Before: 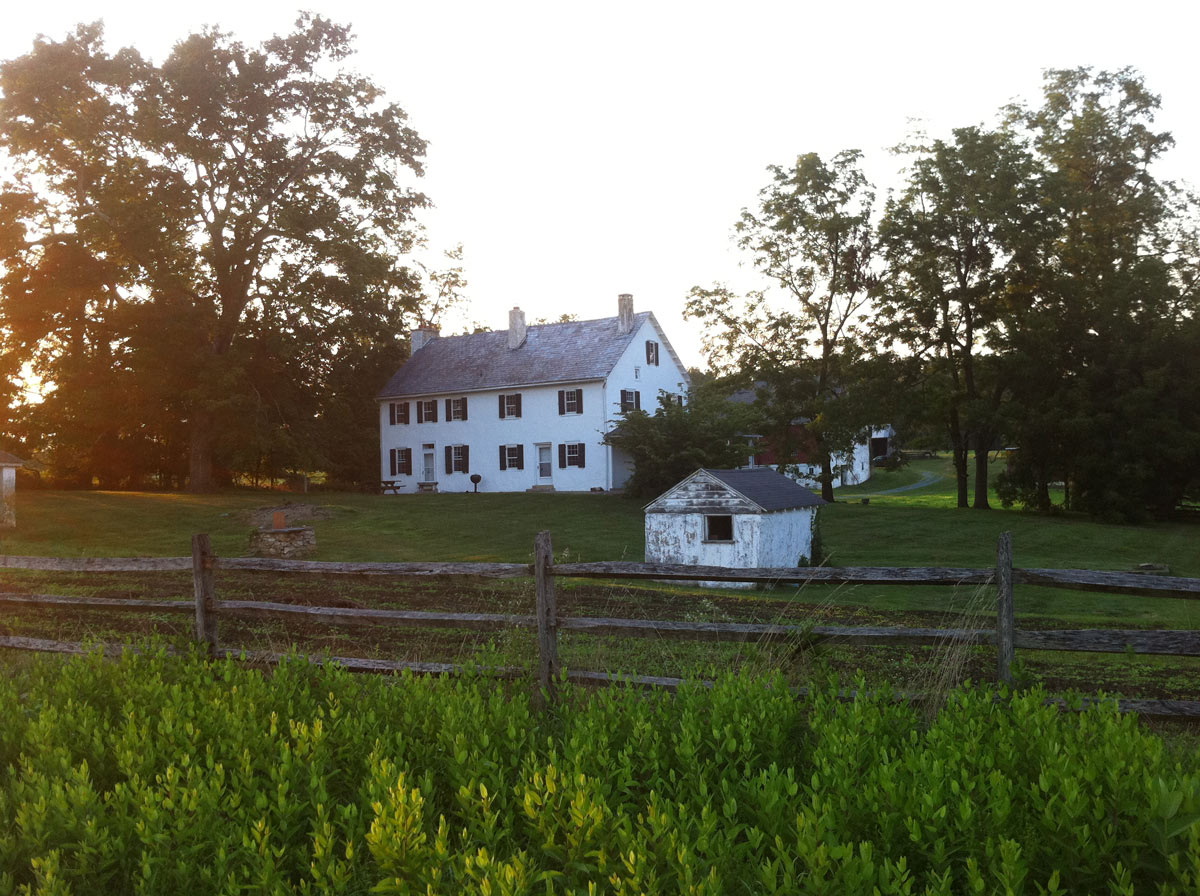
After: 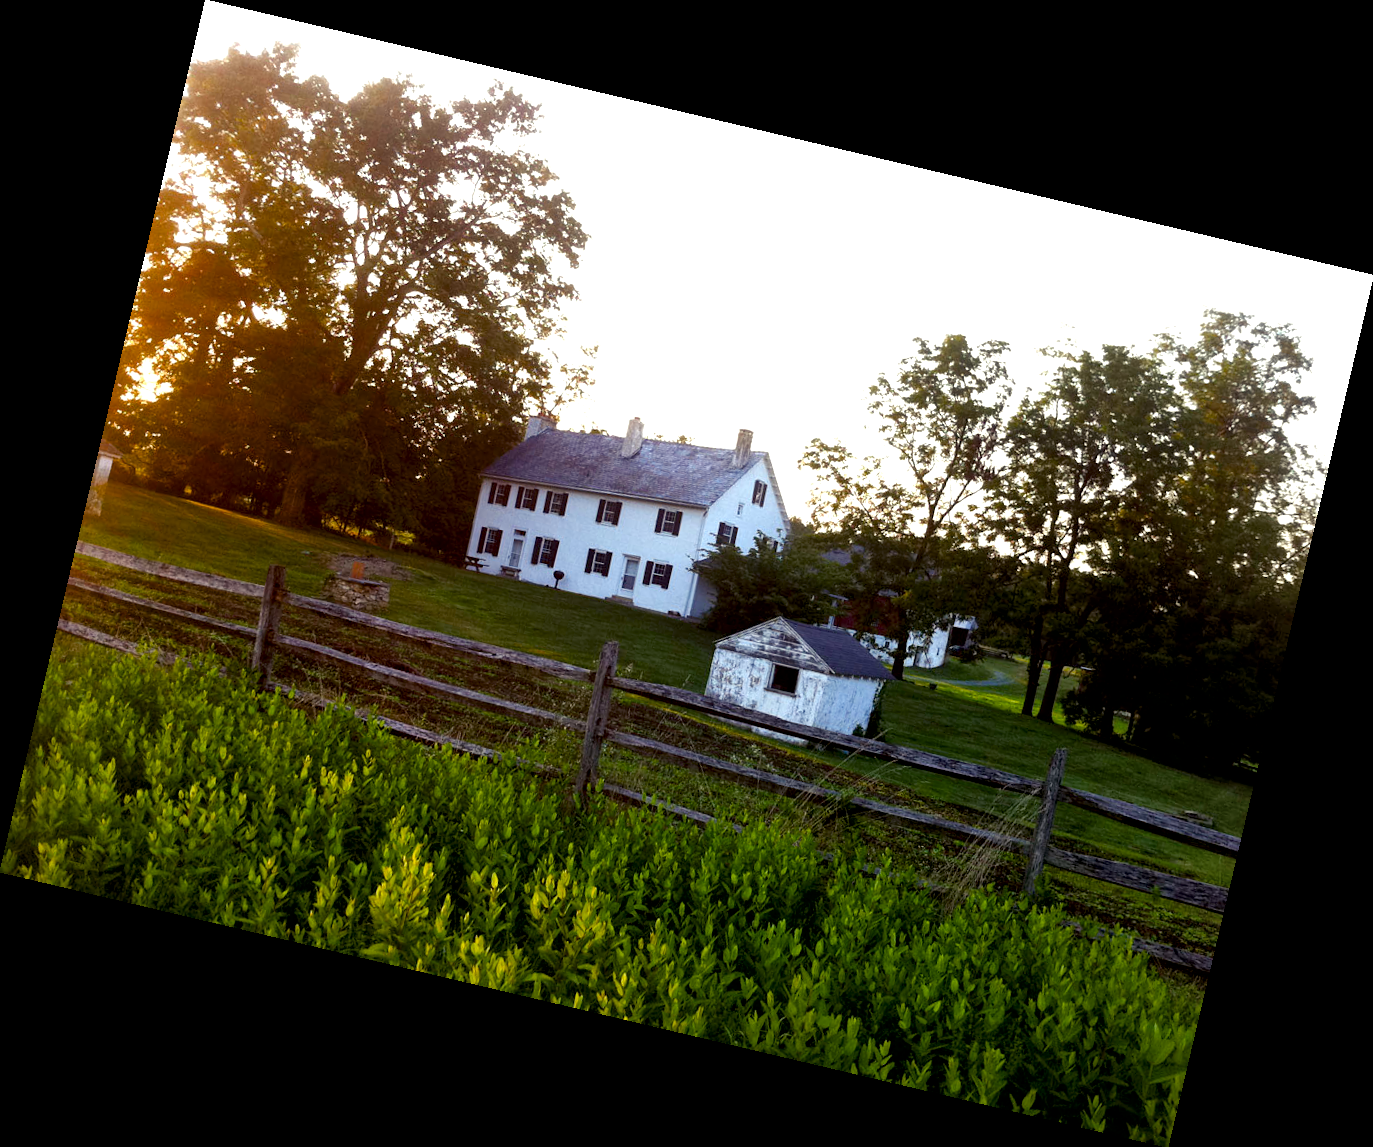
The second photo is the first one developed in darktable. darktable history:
rotate and perspective: rotation 13.27°, automatic cropping off
color balance rgb: shadows lift › luminance -21.66%, shadows lift › chroma 6.57%, shadows lift › hue 270°, power › chroma 0.68%, power › hue 60°, highlights gain › luminance 6.08%, highlights gain › chroma 1.33%, highlights gain › hue 90°, global offset › luminance -0.87%, perceptual saturation grading › global saturation 26.86%, perceptual saturation grading › highlights -28.39%, perceptual saturation grading › mid-tones 15.22%, perceptual saturation grading › shadows 33.98%, perceptual brilliance grading › highlights 10%, perceptual brilliance grading › mid-tones 5%
local contrast: mode bilateral grid, contrast 25, coarseness 60, detail 151%, midtone range 0.2
